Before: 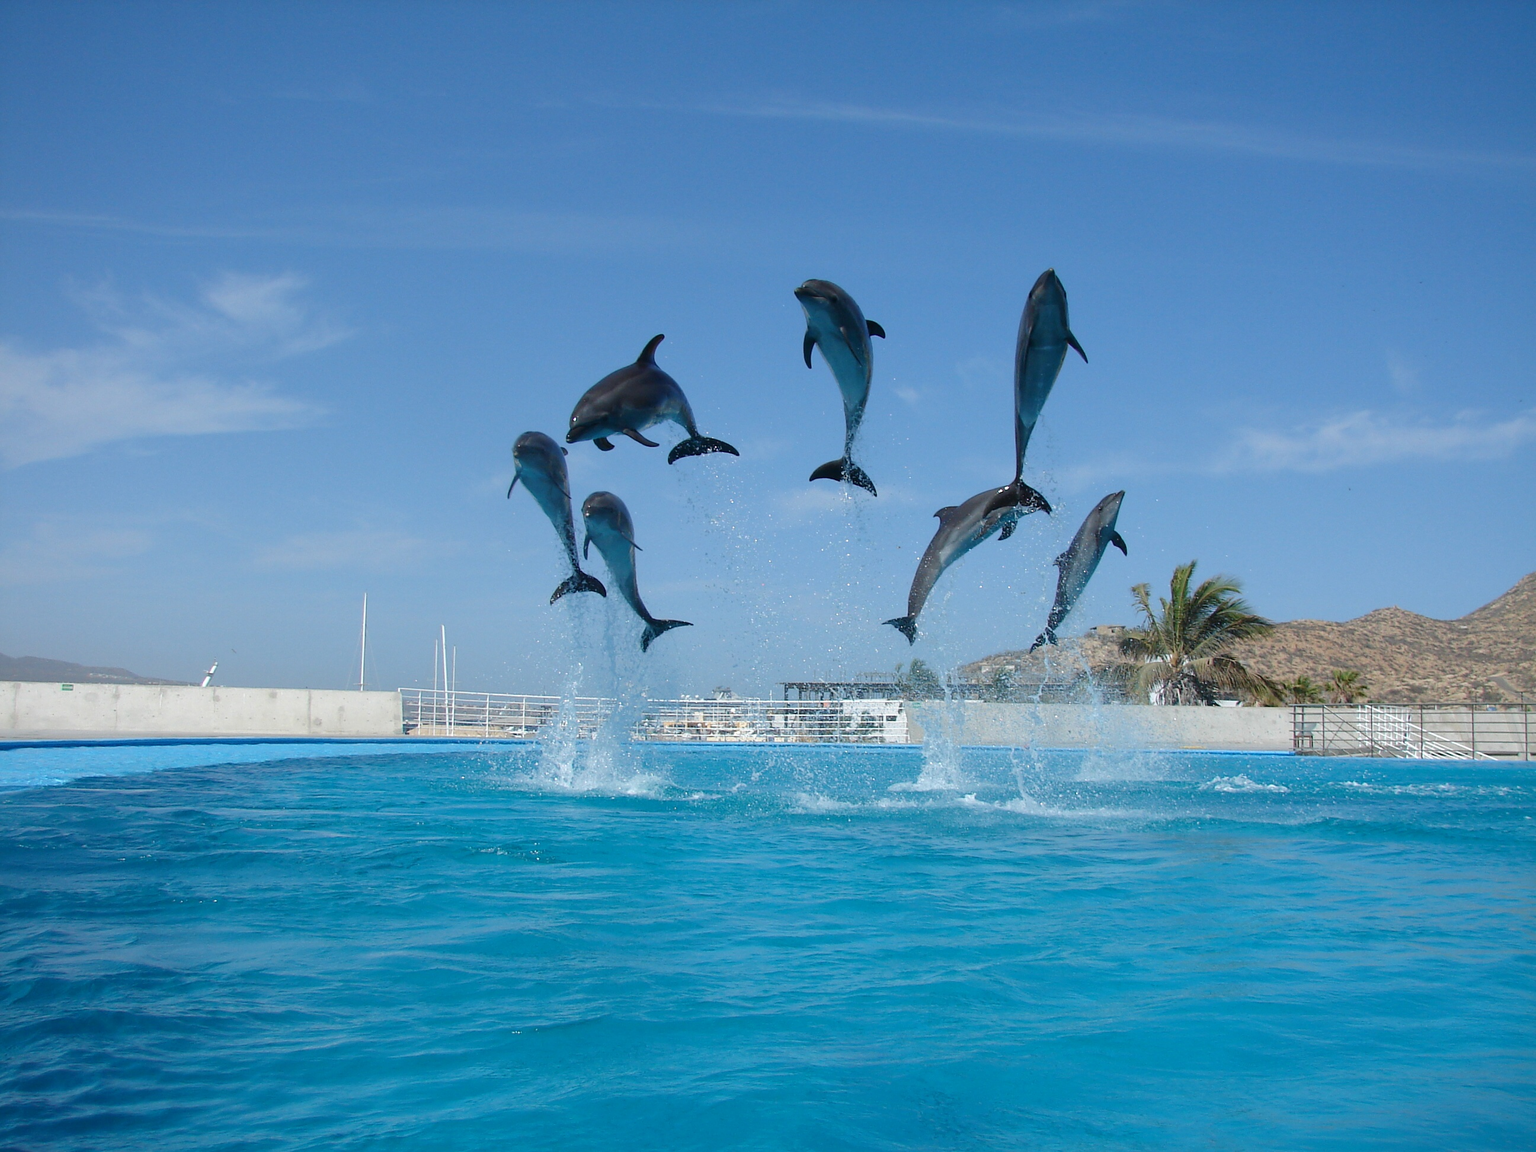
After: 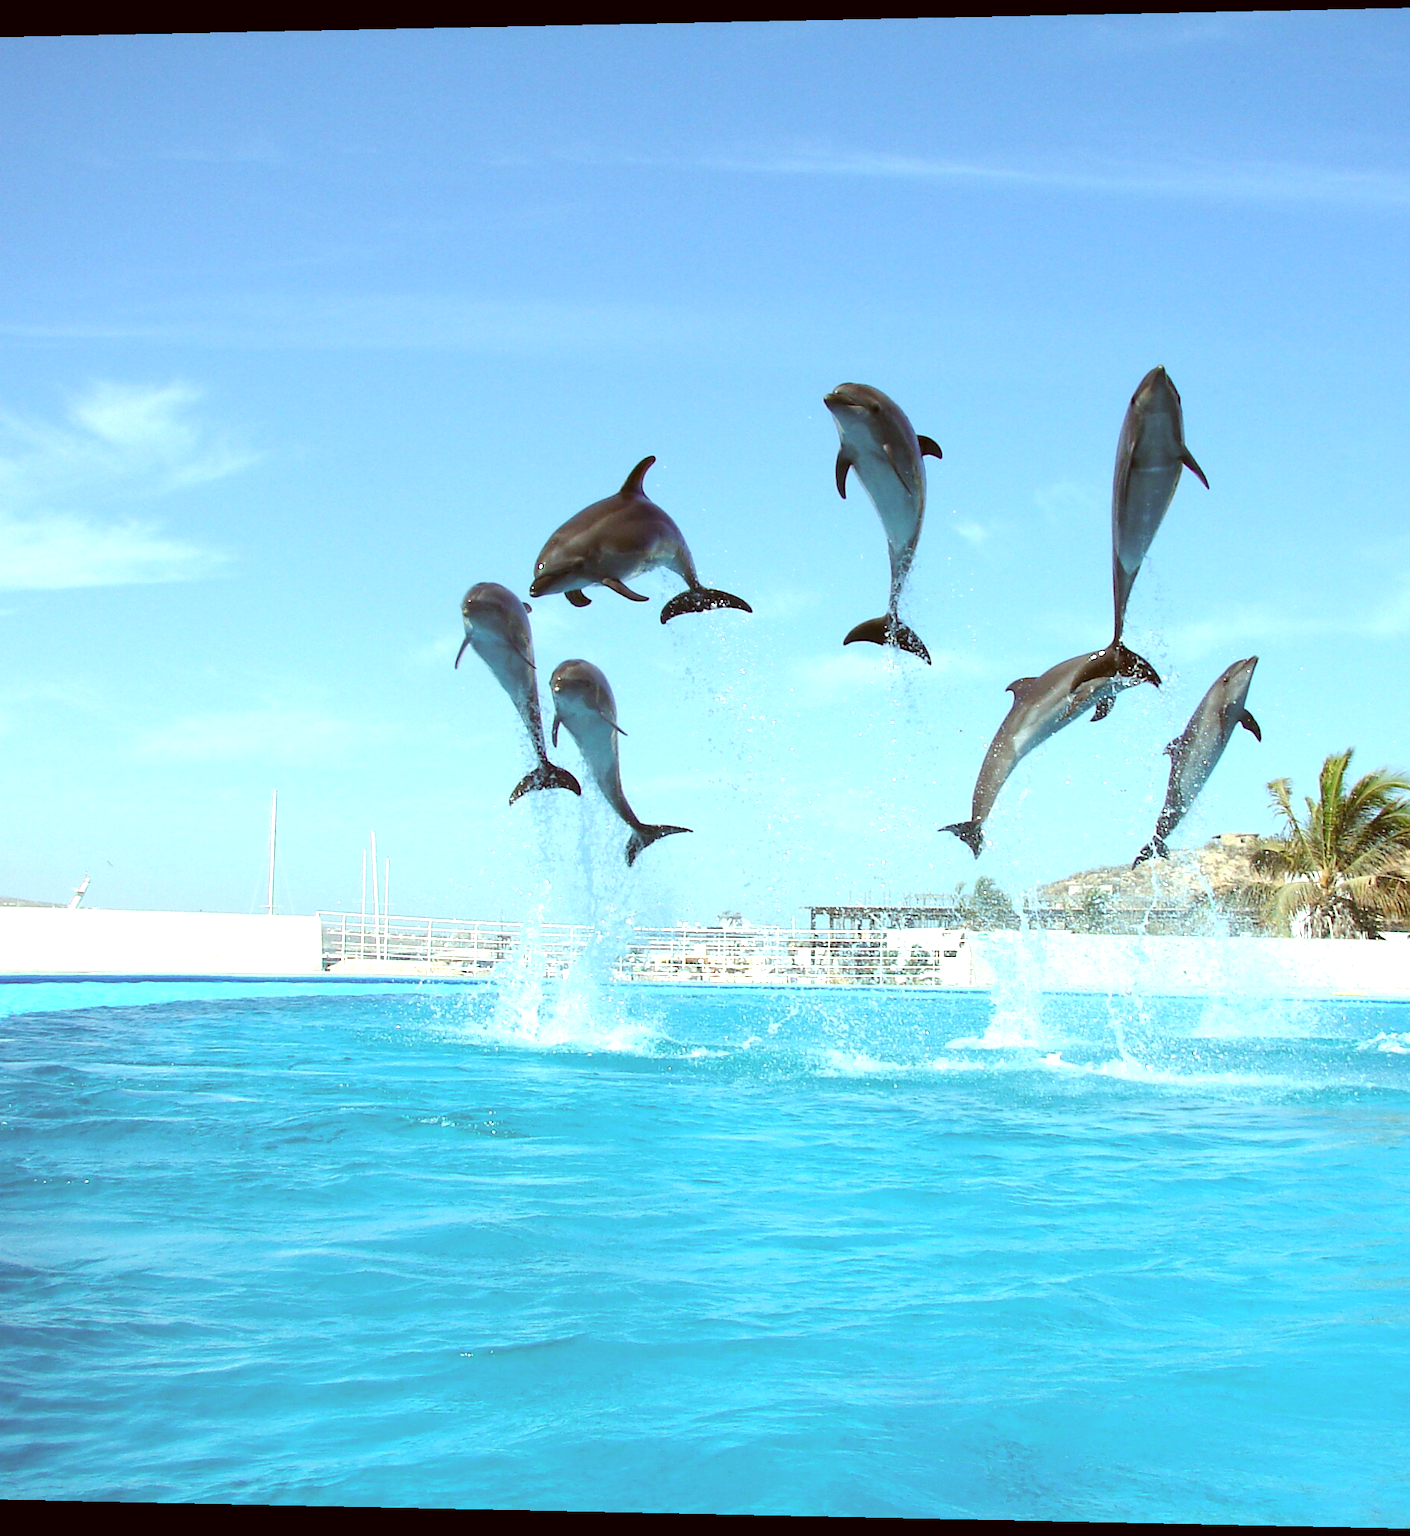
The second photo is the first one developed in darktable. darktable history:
crop and rotate: left 9.061%, right 20.142%
exposure: black level correction 0.001, exposure 1.3 EV, compensate highlight preservation false
rotate and perspective: lens shift (horizontal) -0.055, automatic cropping off
color correction: highlights a* -5.94, highlights b* 9.48, shadows a* 10.12, shadows b* 23.94
